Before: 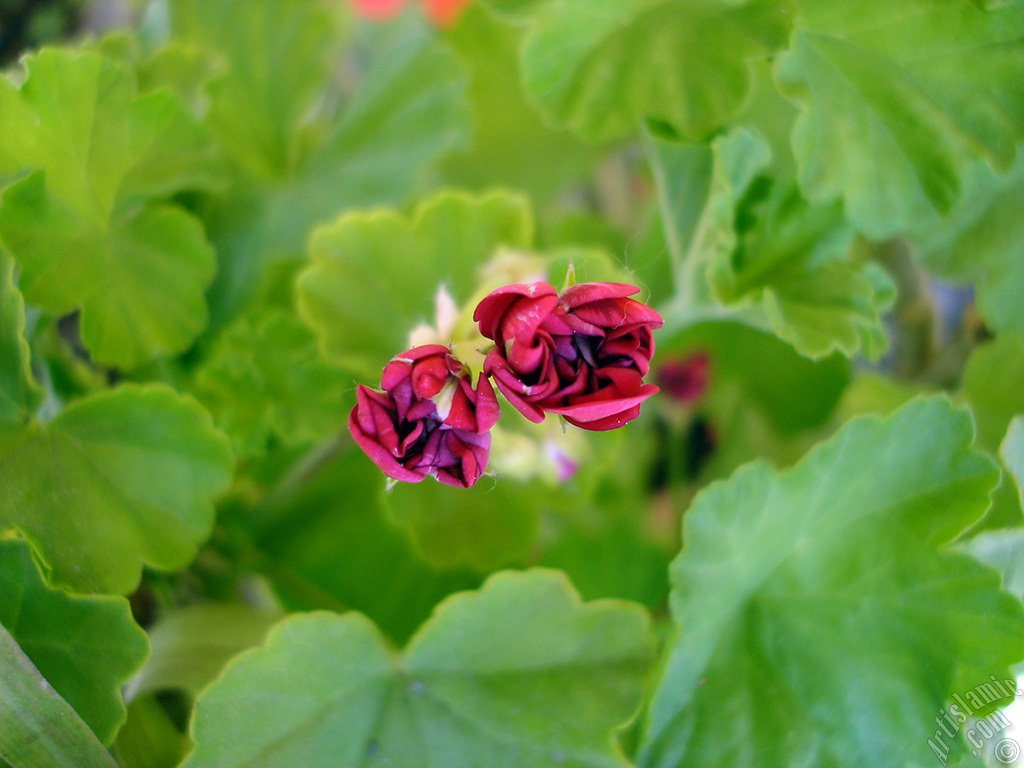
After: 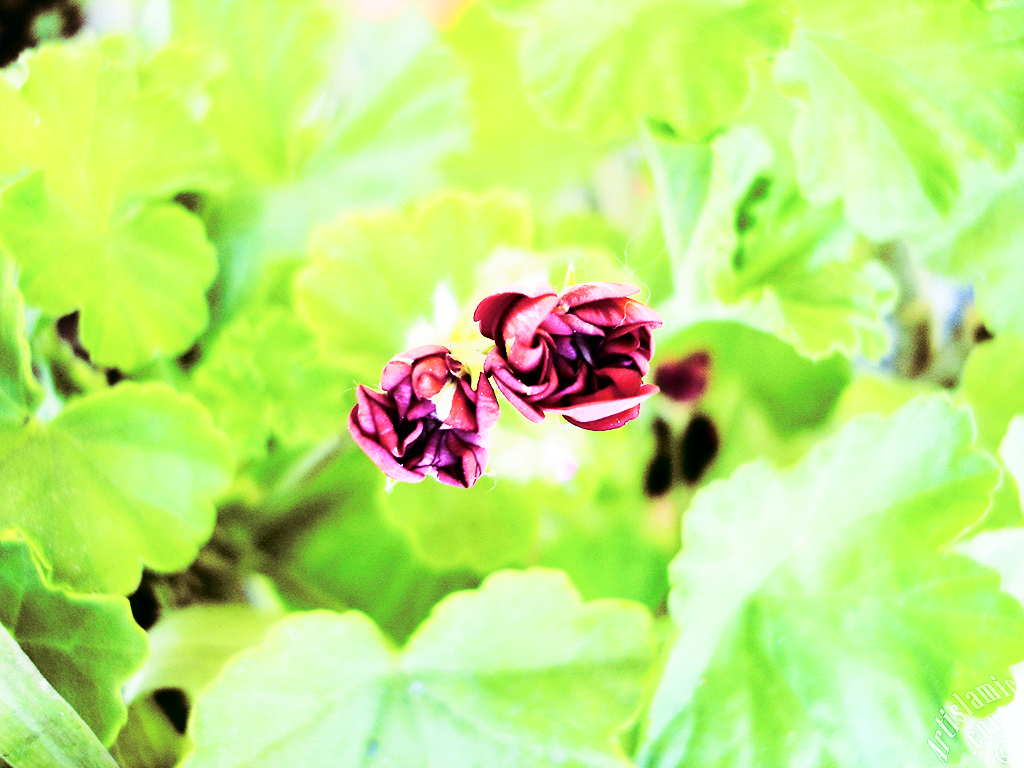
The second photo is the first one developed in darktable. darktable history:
white balance: red 0.925, blue 1.046
base curve: curves: ch0 [(0, 0) (0, 0.001) (0.001, 0.001) (0.004, 0.002) (0.007, 0.004) (0.015, 0.013) (0.033, 0.045) (0.052, 0.096) (0.075, 0.17) (0.099, 0.241) (0.163, 0.42) (0.219, 0.55) (0.259, 0.616) (0.327, 0.722) (0.365, 0.765) (0.522, 0.873) (0.547, 0.881) (0.689, 0.919) (0.826, 0.952) (1, 1)], preserve colors none
contrast brightness saturation: contrast 0.5, saturation -0.1
split-toning: on, module defaults
